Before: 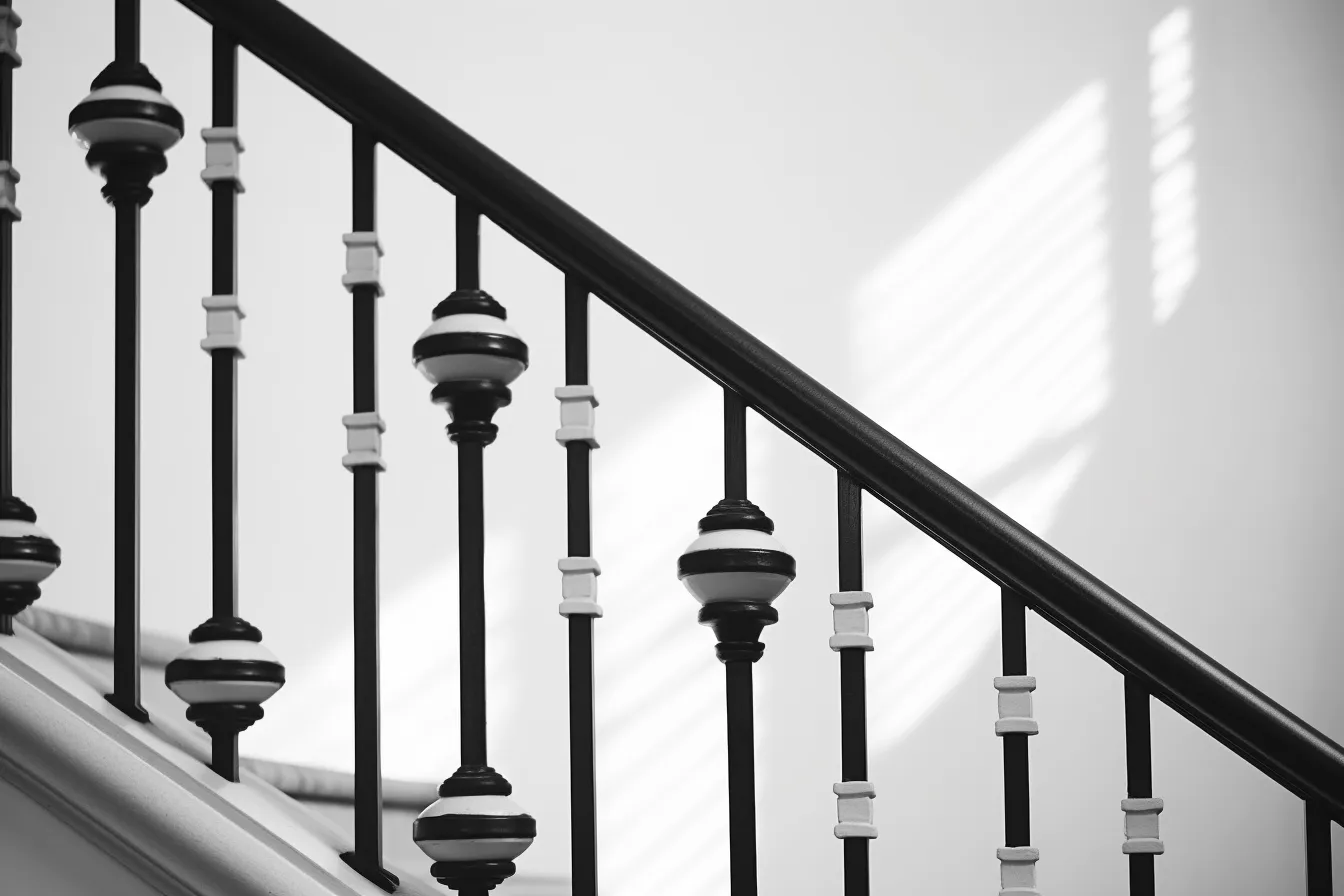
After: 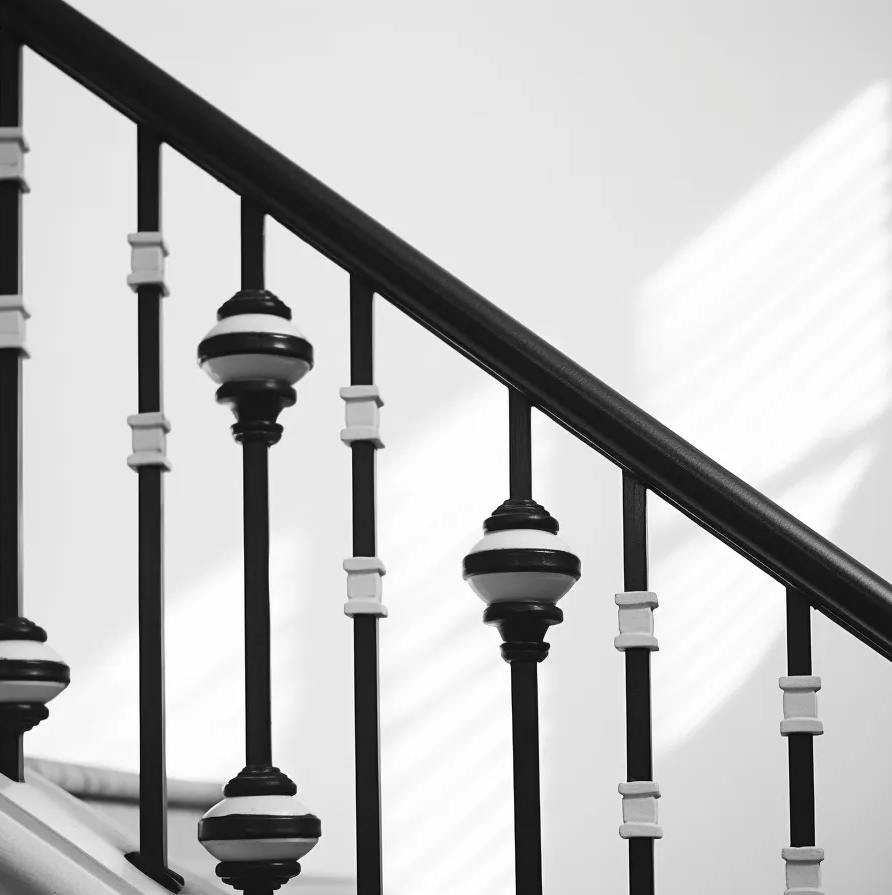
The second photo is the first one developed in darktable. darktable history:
crop and rotate: left 16.035%, right 17.574%
